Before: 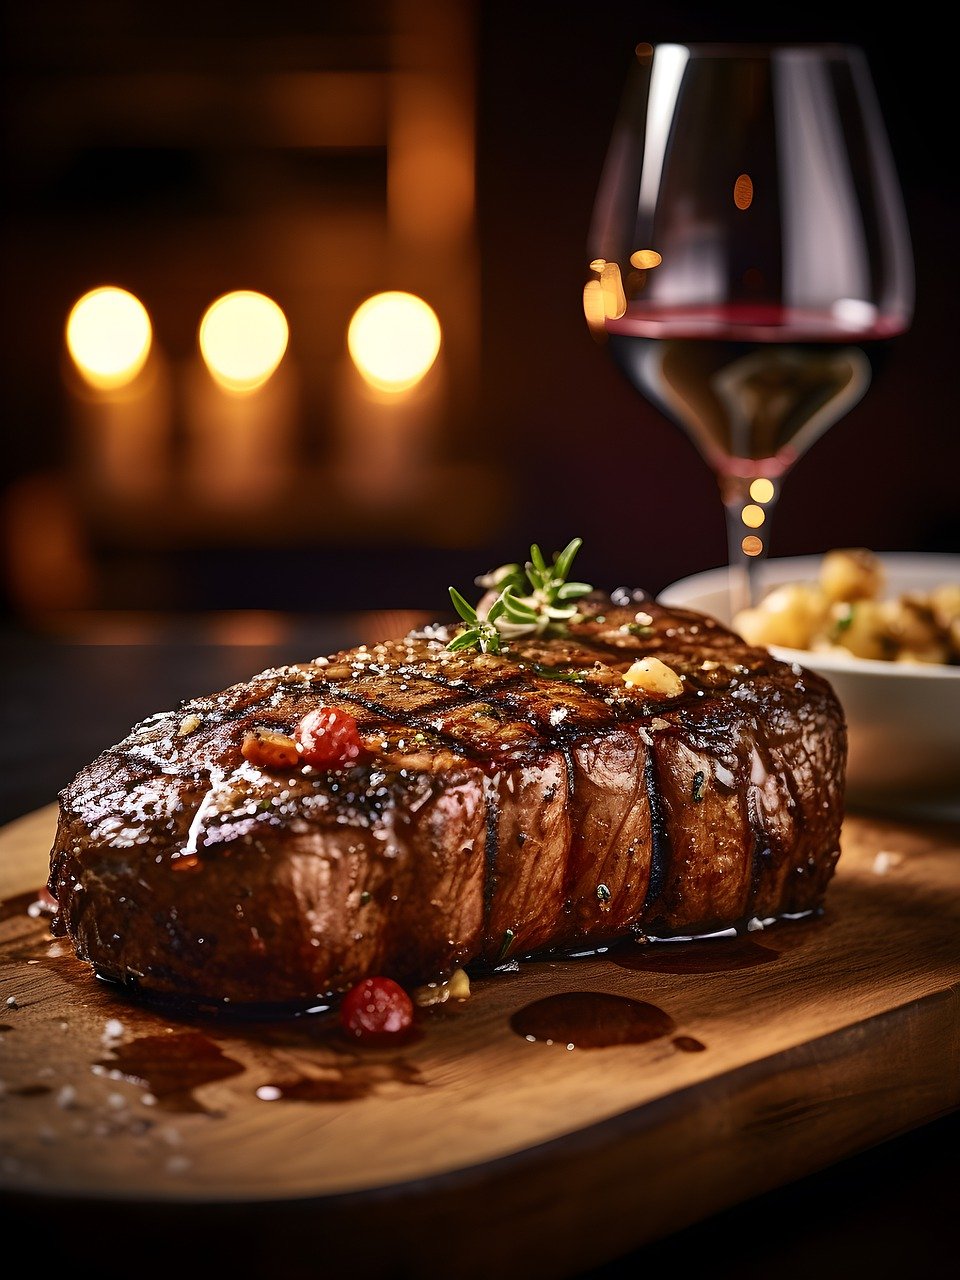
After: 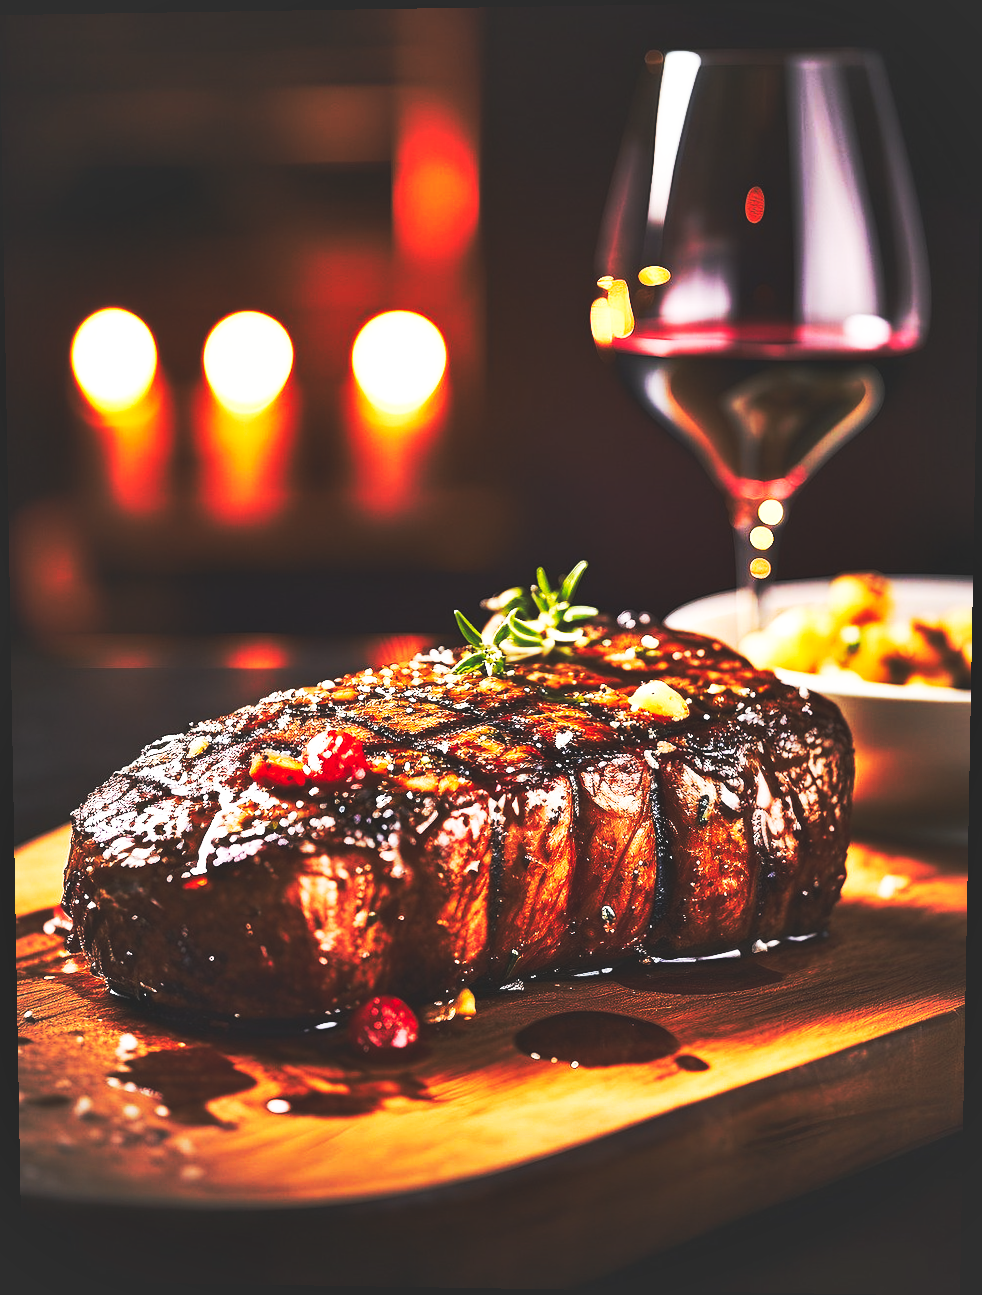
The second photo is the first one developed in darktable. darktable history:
rotate and perspective: lens shift (vertical) 0.048, lens shift (horizontal) -0.024, automatic cropping off
base curve: curves: ch0 [(0, 0.015) (0.085, 0.116) (0.134, 0.298) (0.19, 0.545) (0.296, 0.764) (0.599, 0.982) (1, 1)], preserve colors none
shadows and highlights: highlights color adjustment 0%, low approximation 0.01, soften with gaussian
